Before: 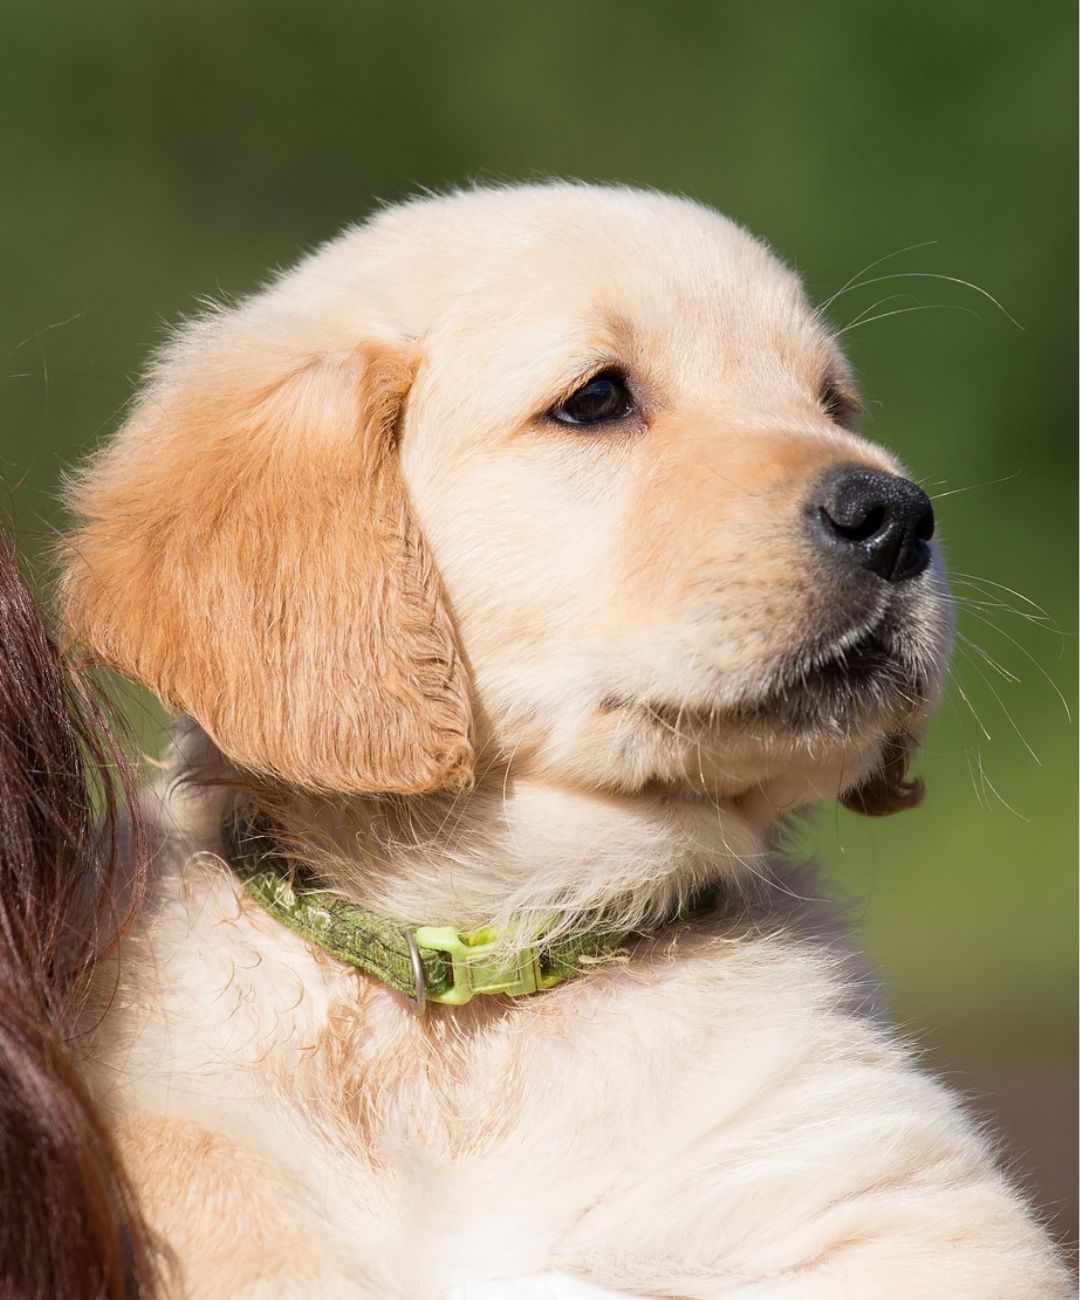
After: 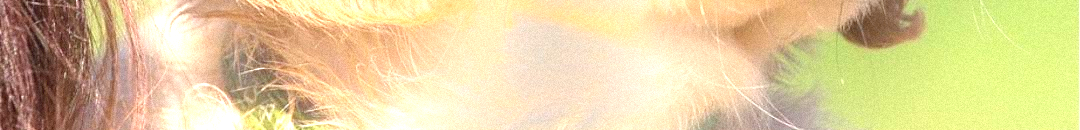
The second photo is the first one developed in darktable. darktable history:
exposure: black level correction 0, exposure 1.75 EV, compensate exposure bias true, compensate highlight preservation false
contrast brightness saturation: contrast 0.08, saturation 0.02
bloom: size 16%, threshold 98%, strength 20%
crop and rotate: top 59.084%, bottom 30.916%
grain: mid-tones bias 0%
